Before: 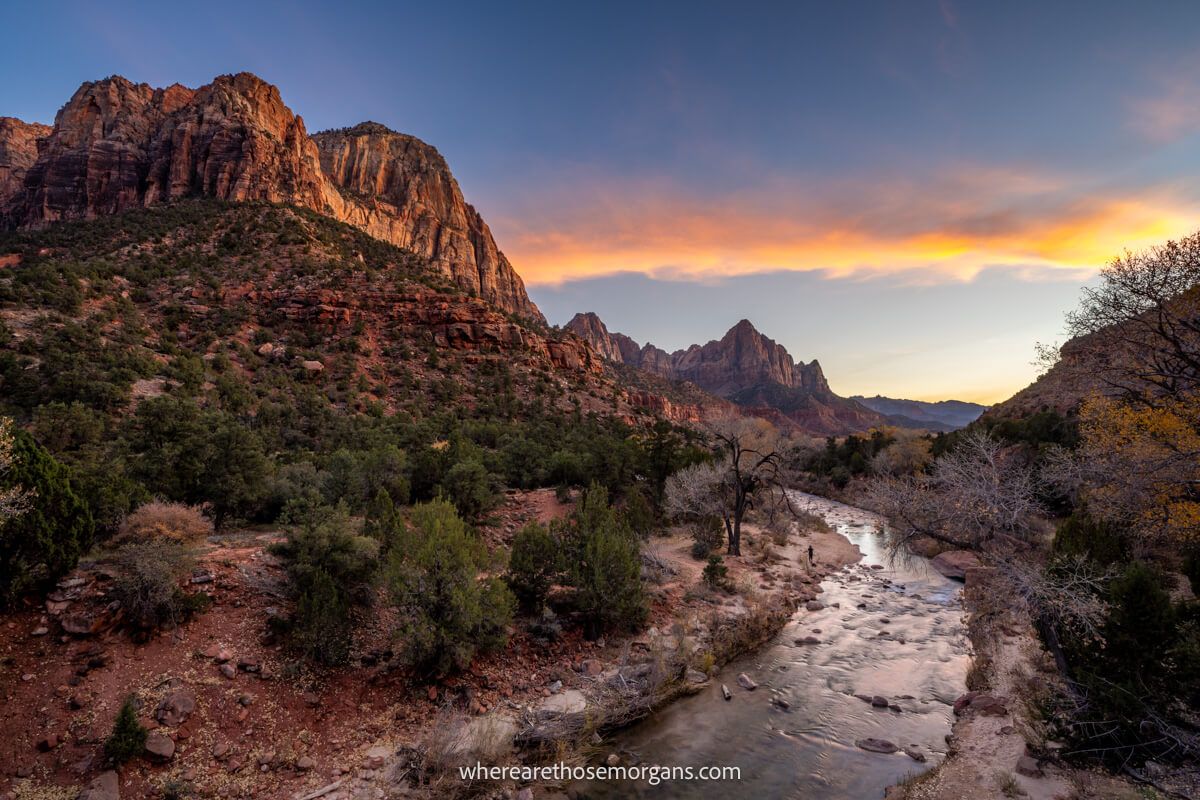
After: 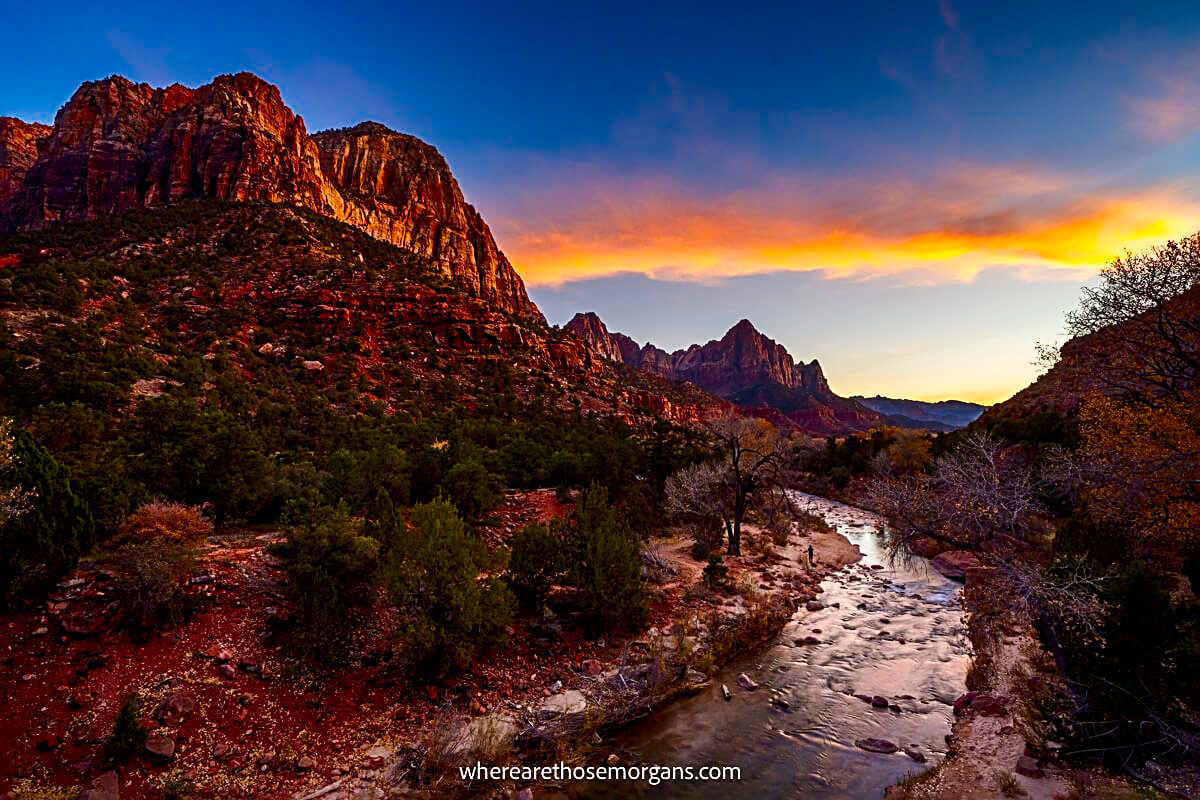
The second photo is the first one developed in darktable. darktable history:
sharpen: radius 2.563, amount 0.646
contrast brightness saturation: contrast 0.21, brightness -0.115, saturation 0.206
color balance rgb: power › hue 60.19°, perceptual saturation grading › global saturation 39.147%, perceptual saturation grading › highlights -25.126%, perceptual saturation grading › mid-tones 34.527%, perceptual saturation grading › shadows 34.76%, global vibrance 20%
